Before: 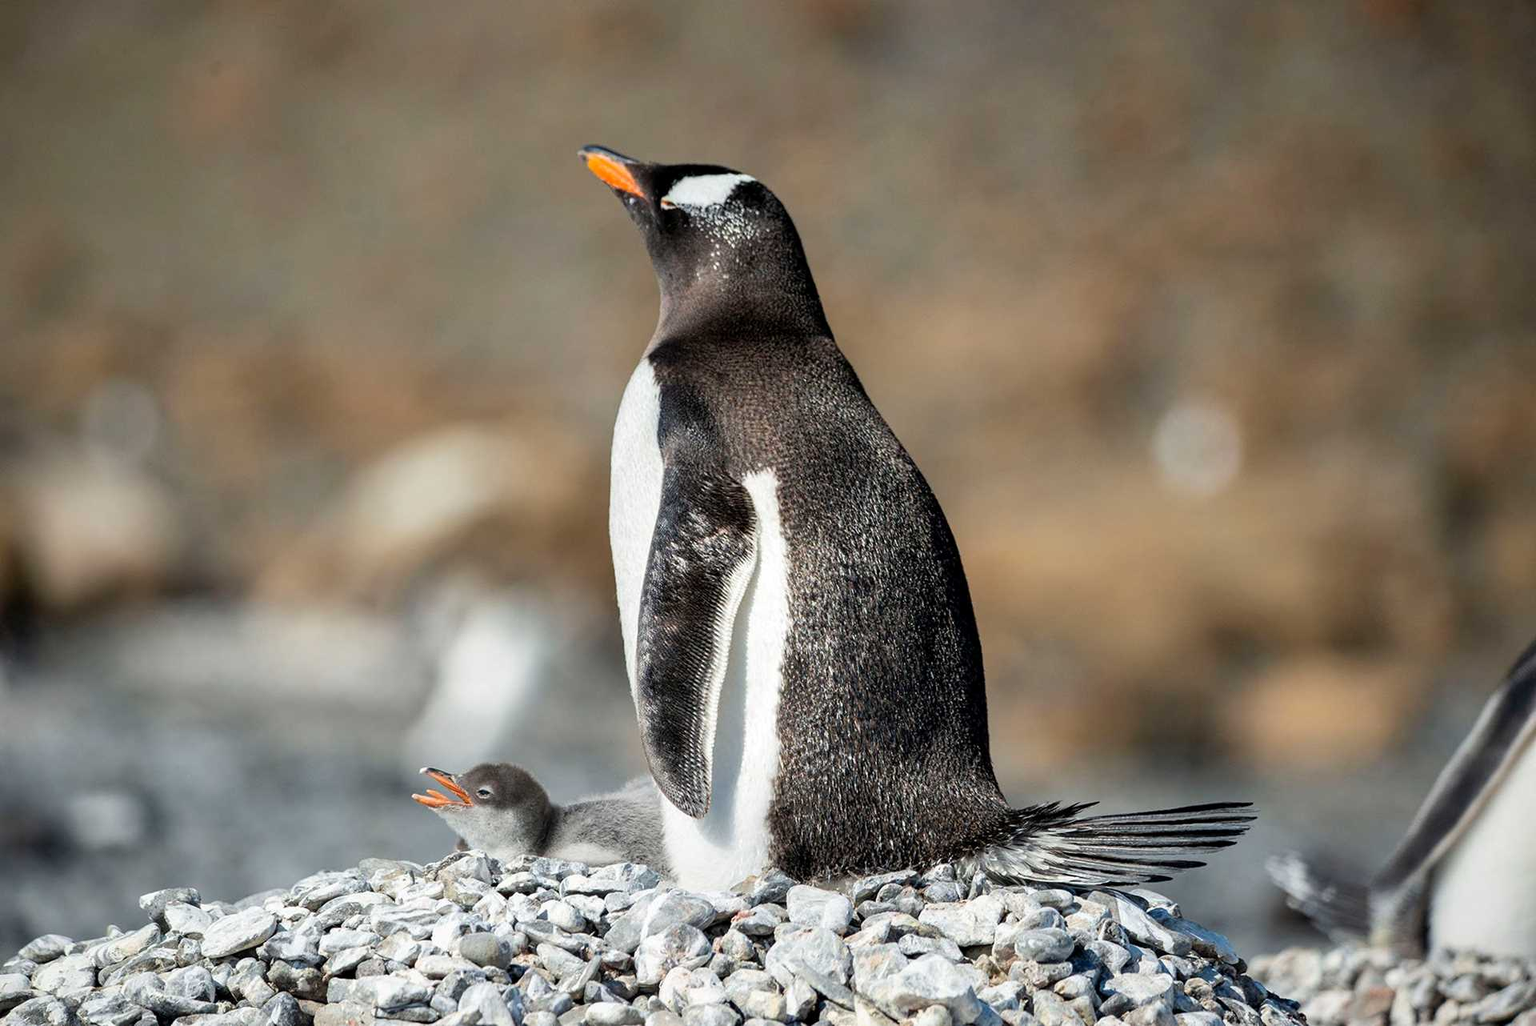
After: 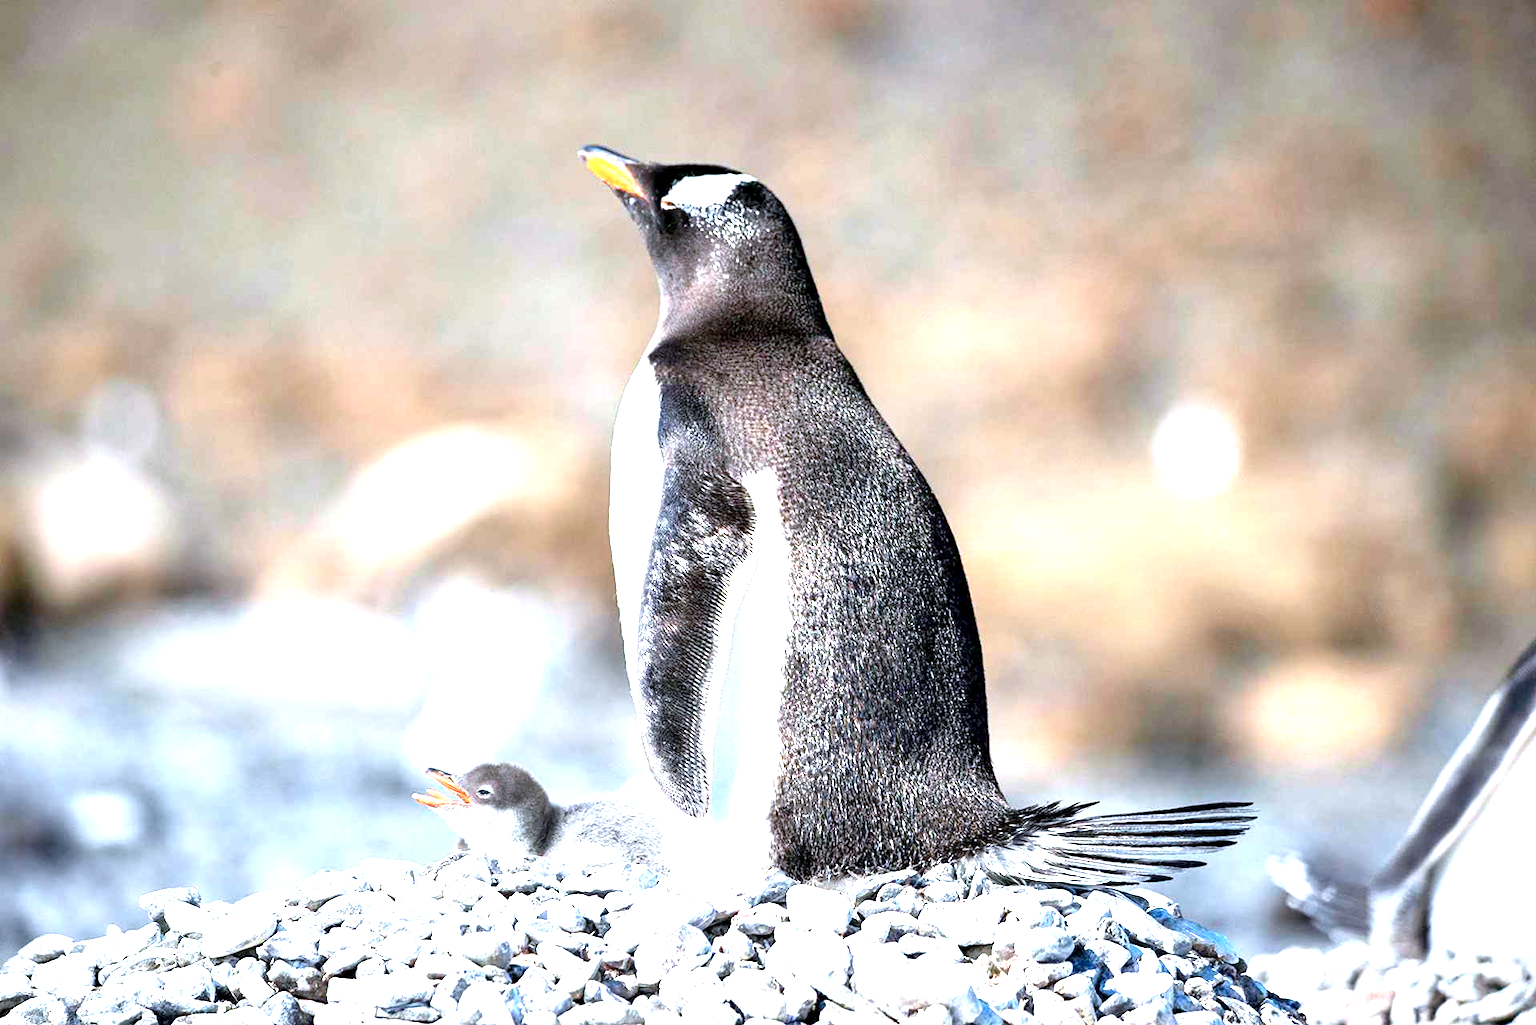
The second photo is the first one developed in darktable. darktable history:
color calibration: illuminant as shot in camera, x 0.37, y 0.382, temperature 4313.32 K
exposure: black level correction 0.001, exposure 1.822 EV, compensate exposure bias true, compensate highlight preservation false
